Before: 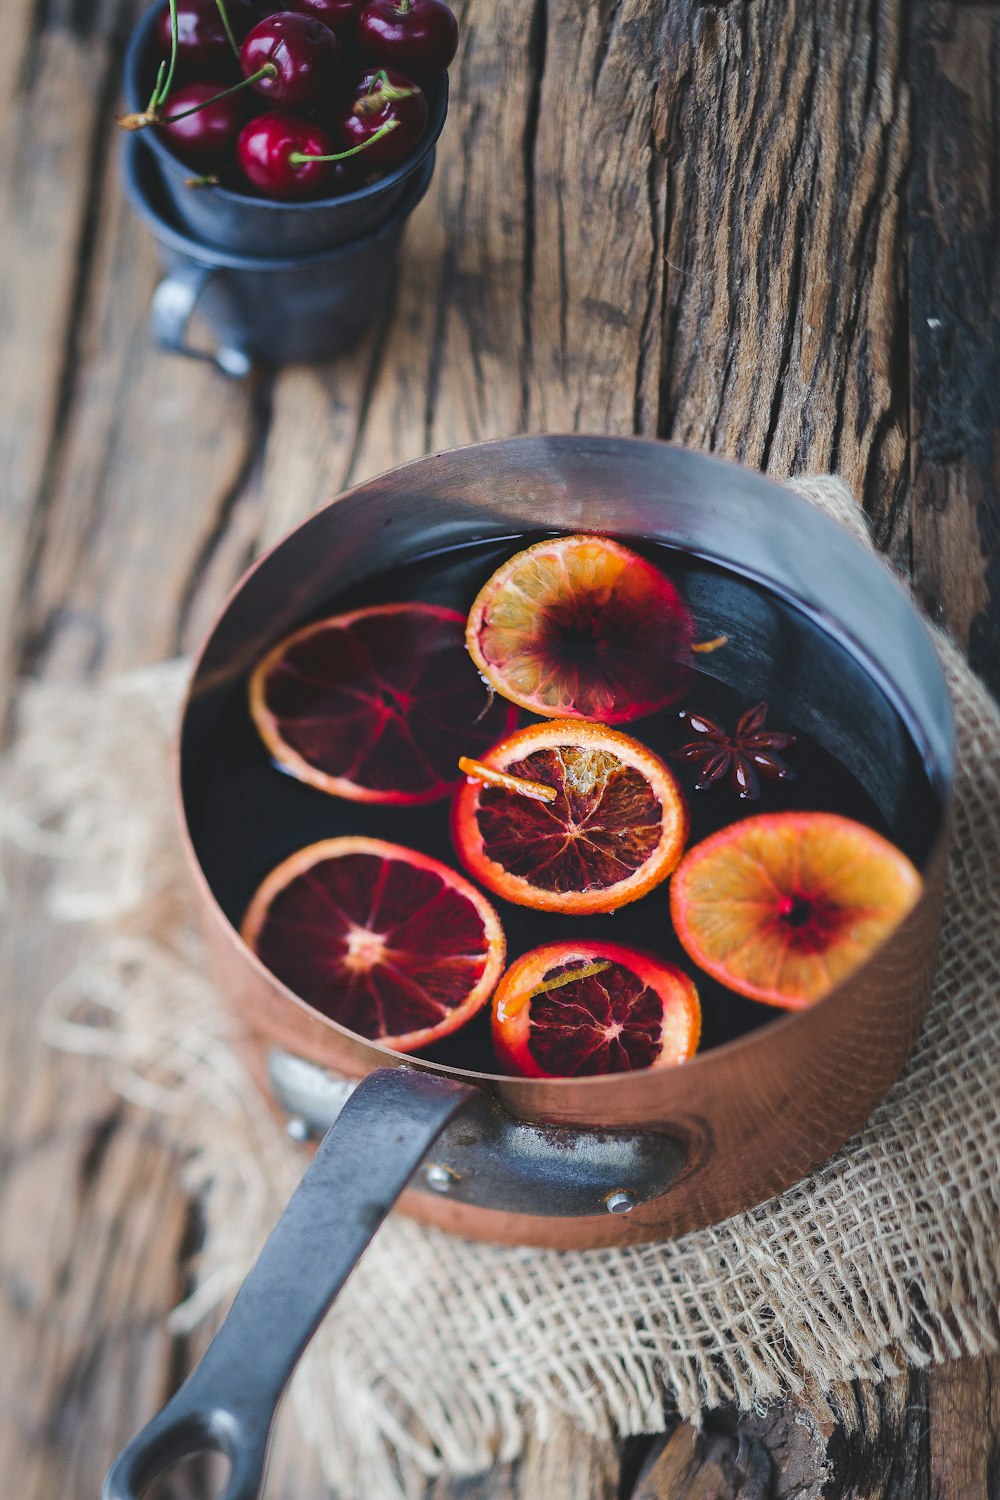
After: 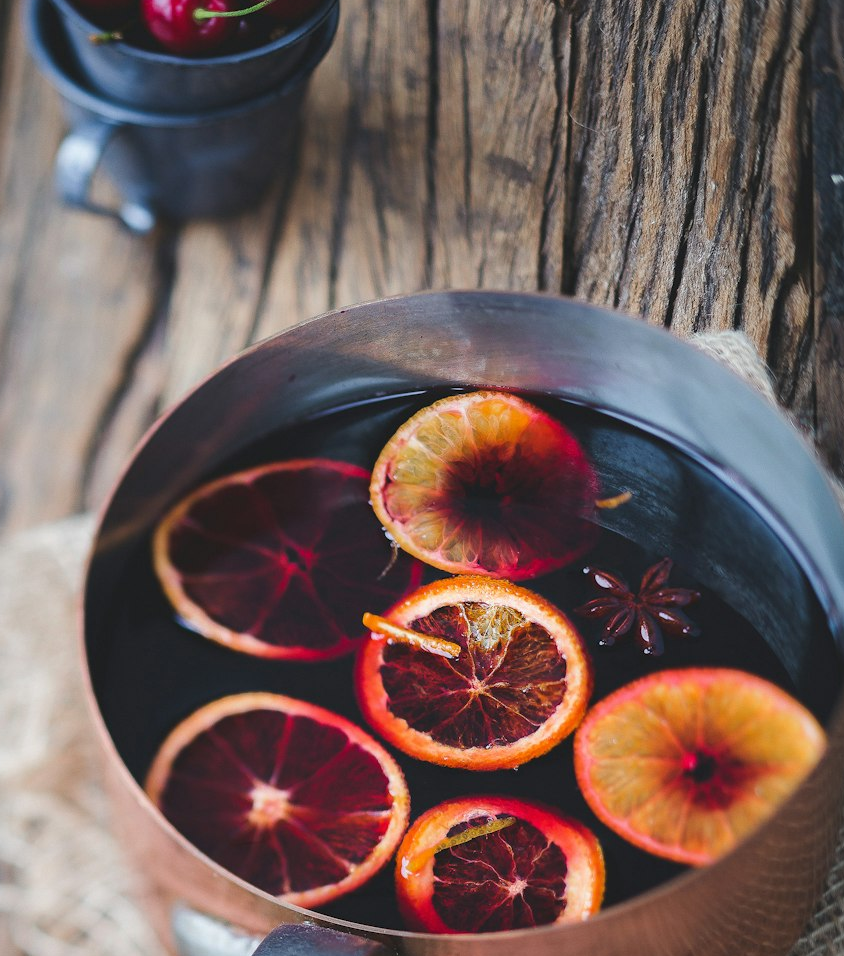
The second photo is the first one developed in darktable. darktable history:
crop and rotate: left 9.647%, top 9.632%, right 5.94%, bottom 26.597%
tone equalizer: on, module defaults
